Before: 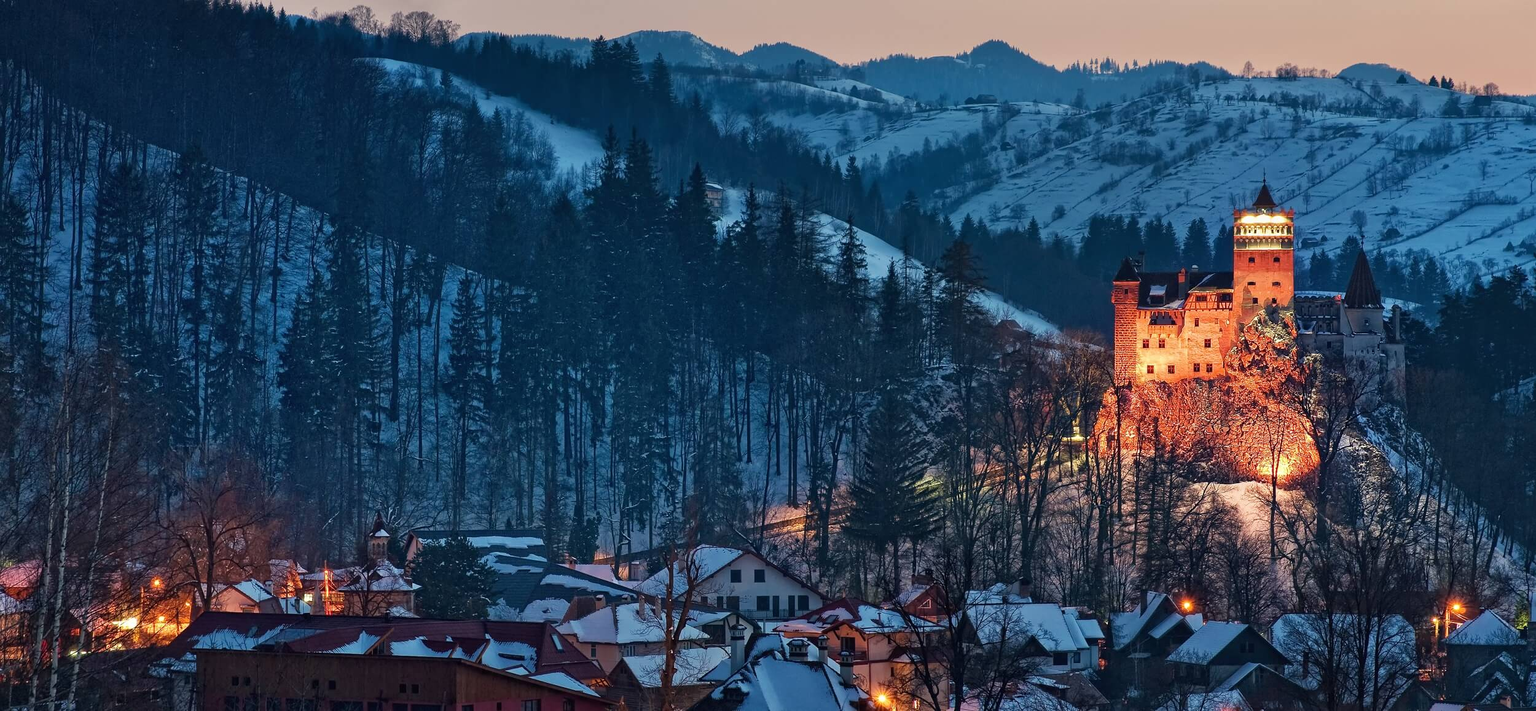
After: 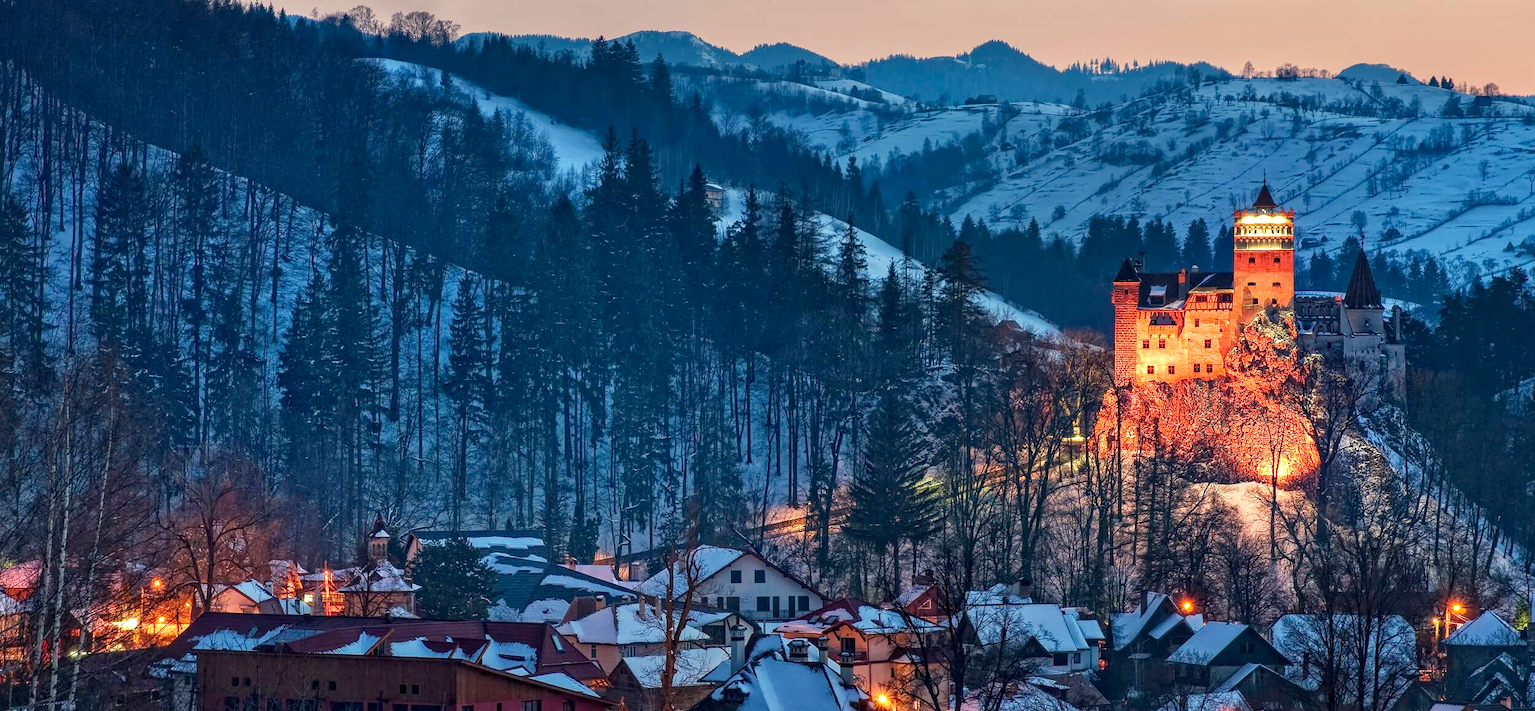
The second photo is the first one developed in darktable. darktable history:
color correction: highlights a* 0.816, highlights b* 2.78, saturation 1.1
local contrast: detail 130%
levels: levels [0, 0.478, 1]
exposure: exposure 0.131 EV, compensate highlight preservation false
